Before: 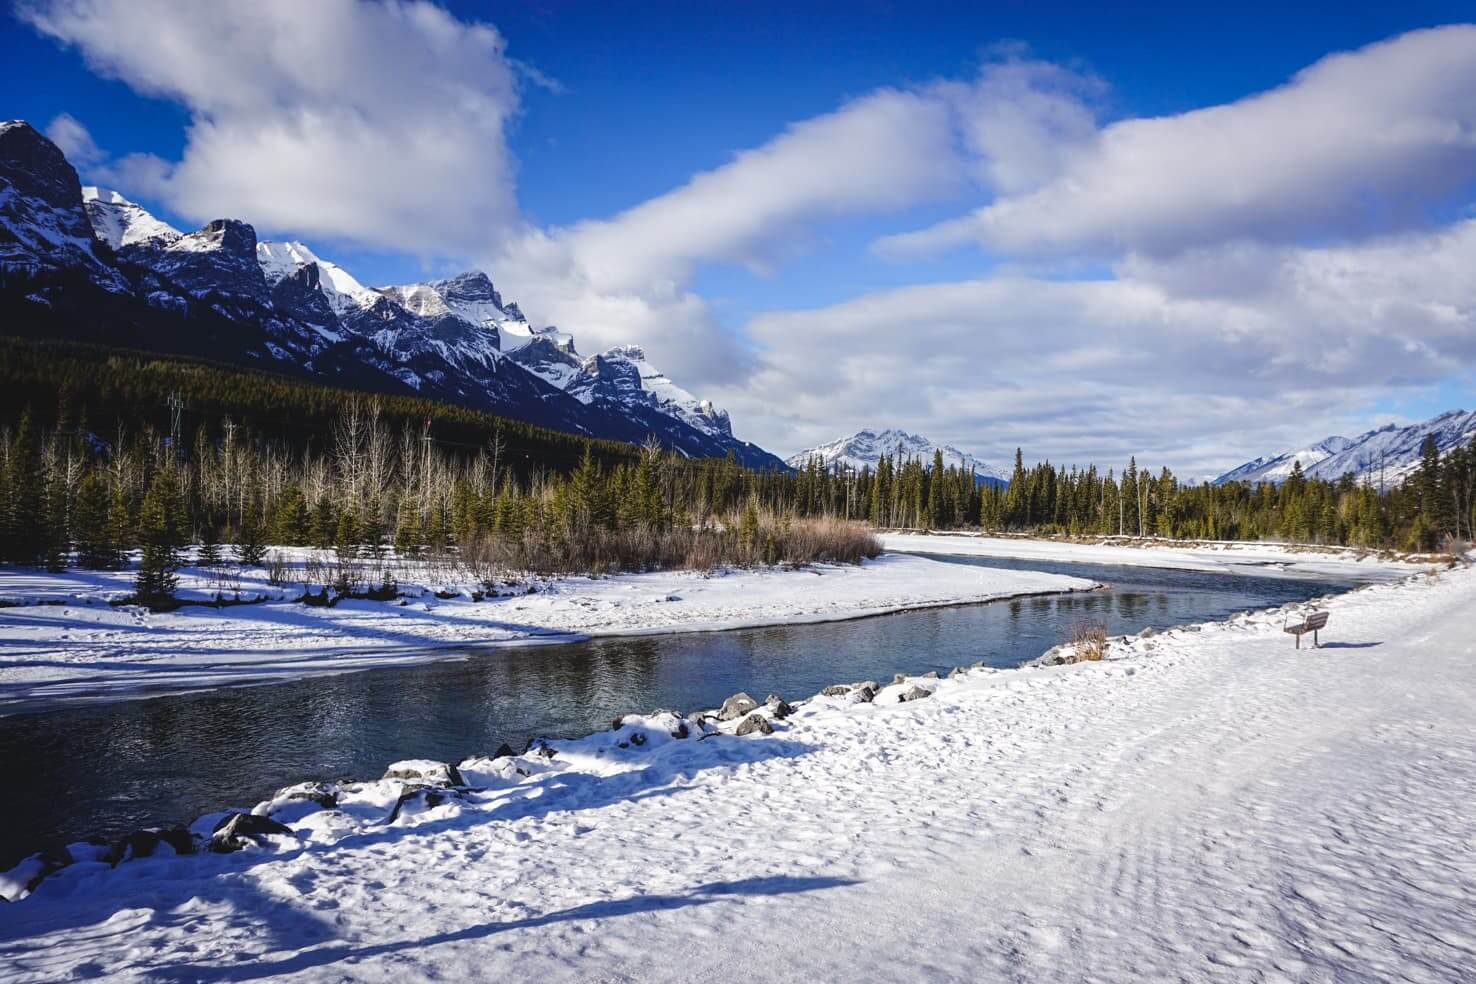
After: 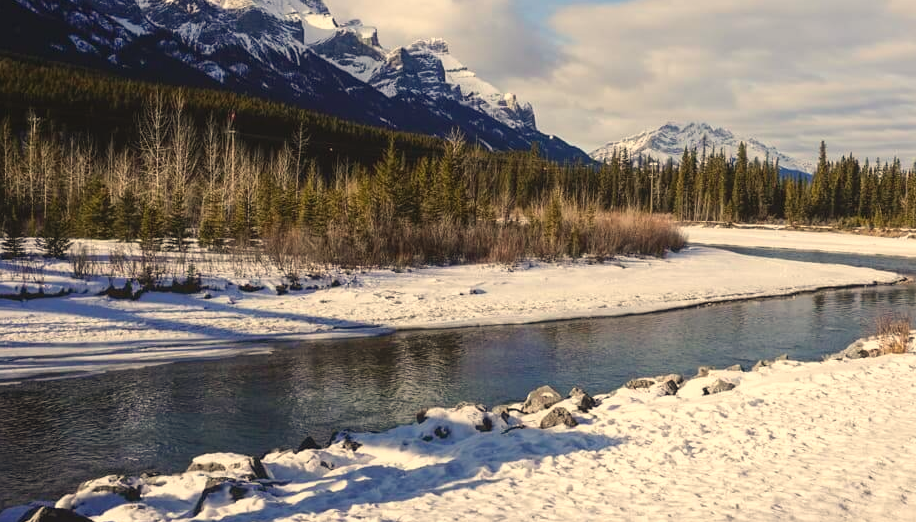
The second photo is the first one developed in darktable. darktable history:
crop: left 13.312%, top 31.28%, right 24.627%, bottom 15.582%
contrast equalizer: octaves 7, y [[0.6 ×6], [0.55 ×6], [0 ×6], [0 ×6], [0 ×6]], mix -0.3
white balance: red 1.123, blue 0.83
